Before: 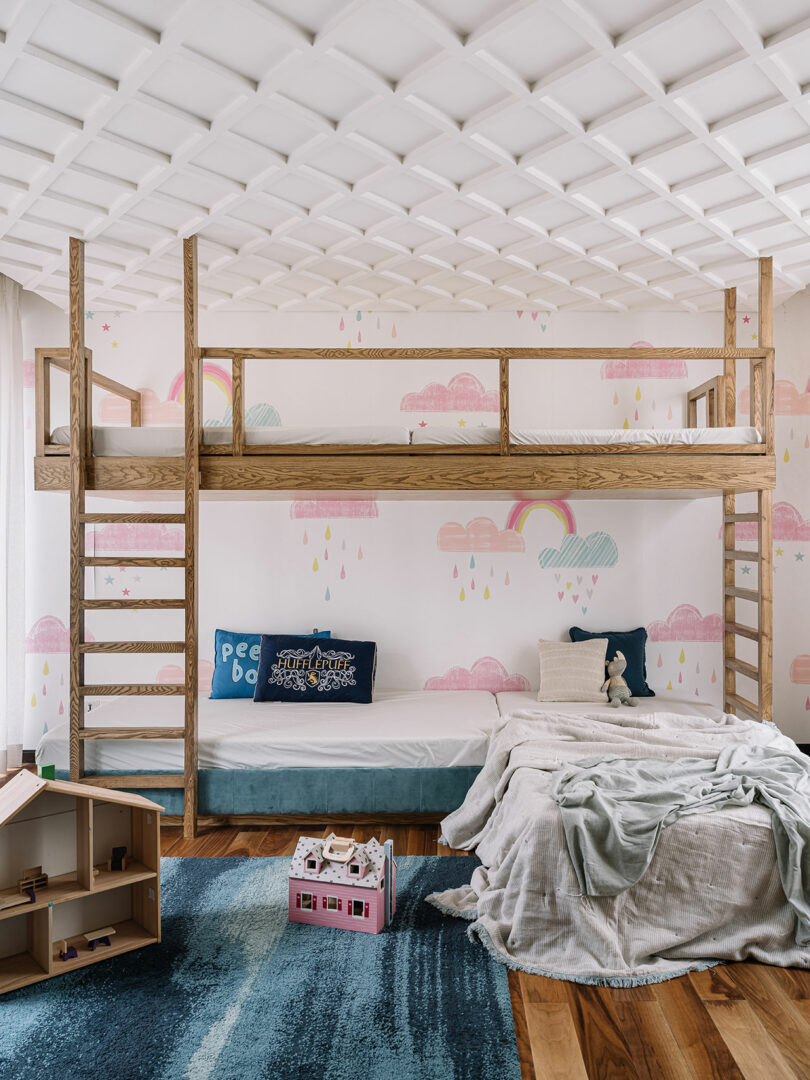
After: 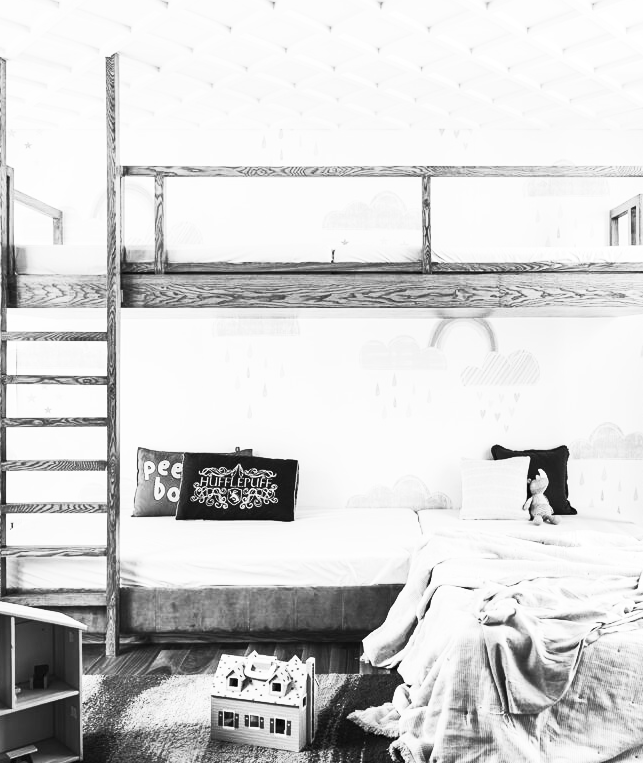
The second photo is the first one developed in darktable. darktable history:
crop: left 9.712%, top 16.928%, right 10.845%, bottom 12.332%
contrast brightness saturation: contrast 0.53, brightness 0.47, saturation -1
tone equalizer: -8 EV -0.417 EV, -7 EV -0.389 EV, -6 EV -0.333 EV, -5 EV -0.222 EV, -3 EV 0.222 EV, -2 EV 0.333 EV, -1 EV 0.389 EV, +0 EV 0.417 EV, edges refinement/feathering 500, mask exposure compensation -1.57 EV, preserve details no
